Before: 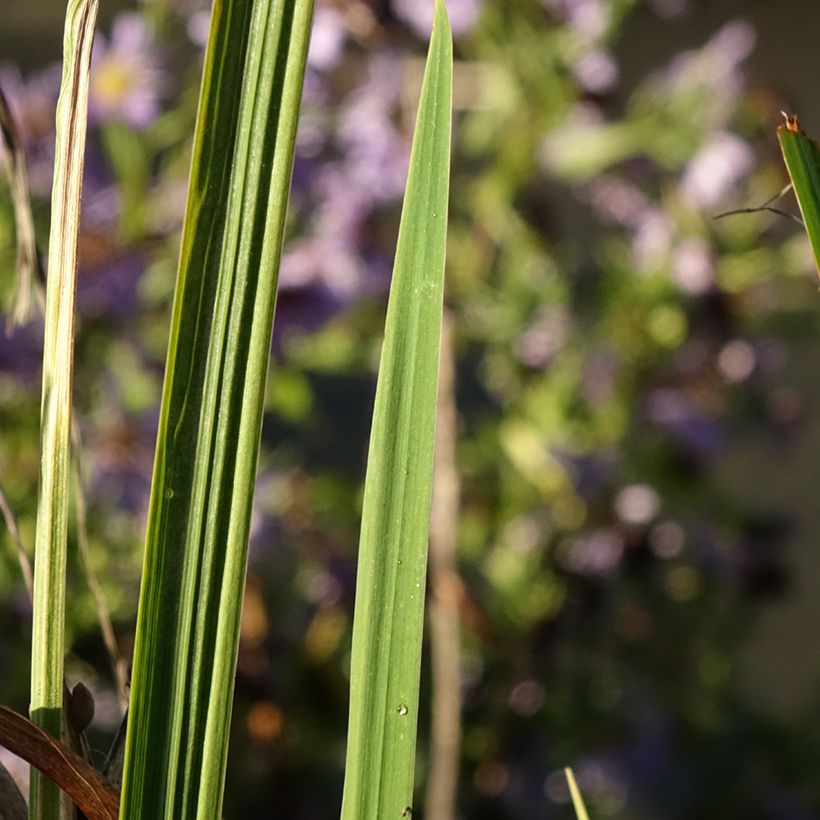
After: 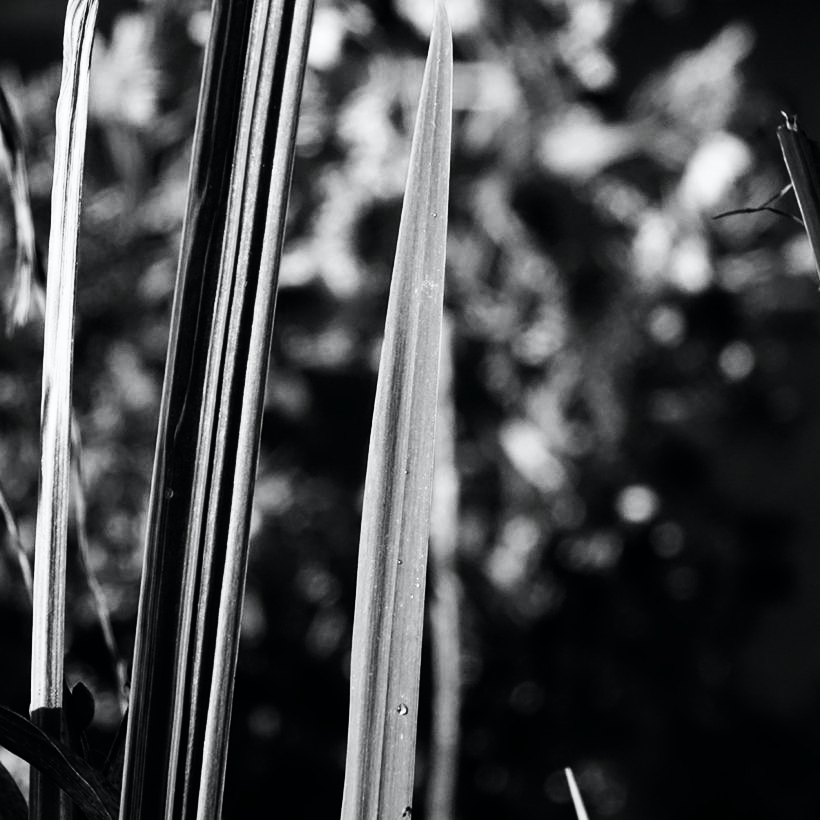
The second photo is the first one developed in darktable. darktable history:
contrast brightness saturation: contrast 0.297
levels: black 8.52%, levels [0, 0.476, 0.951]
tone equalizer: -8 EV -0.422 EV, -7 EV -0.426 EV, -6 EV -0.301 EV, -5 EV -0.253 EV, -3 EV 0.199 EV, -2 EV 0.35 EV, -1 EV 0.415 EV, +0 EV 0.426 EV
tone curve: curves: ch0 [(0, 0) (0.058, 0.027) (0.214, 0.183) (0.304, 0.288) (0.51, 0.549) (0.658, 0.7) (0.741, 0.775) (0.844, 0.866) (0.986, 0.957)]; ch1 [(0, 0) (0.172, 0.123) (0.312, 0.296) (0.437, 0.429) (0.471, 0.469) (0.502, 0.5) (0.513, 0.515) (0.572, 0.603) (0.617, 0.653) (0.68, 0.724) (0.889, 0.924) (1, 1)]; ch2 [(0, 0) (0.411, 0.424) (0.489, 0.49) (0.502, 0.5) (0.517, 0.519) (0.549, 0.578) (0.604, 0.628) (0.693, 0.686) (1, 1)], color space Lab, independent channels, preserve colors none
exposure: exposure -0.493 EV, compensate exposure bias true, compensate highlight preservation false
color calibration: output gray [0.23, 0.37, 0.4, 0], illuminant same as pipeline (D50), adaptation XYZ, x 0.346, y 0.358, temperature 5021.26 K
